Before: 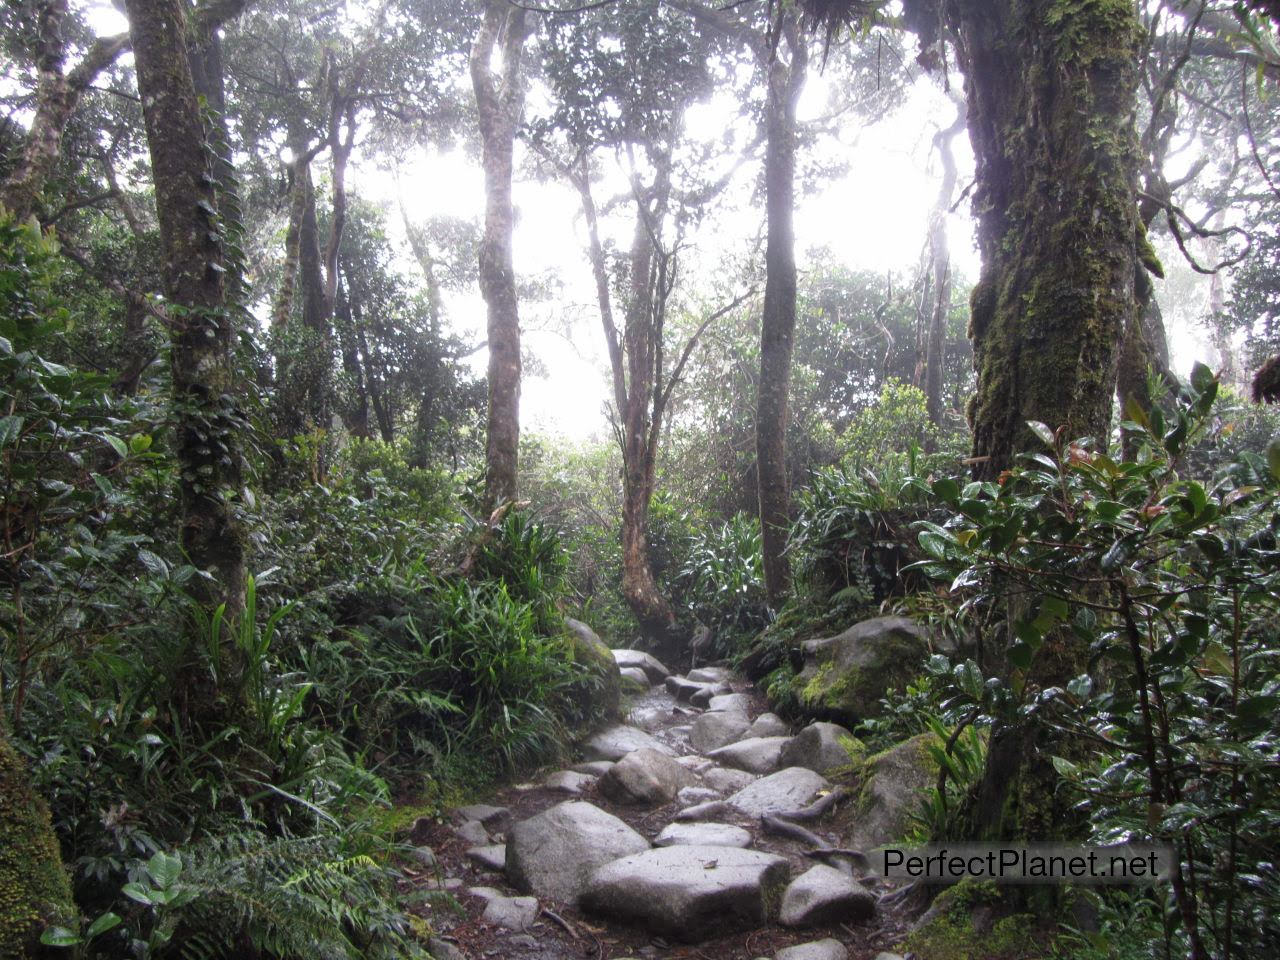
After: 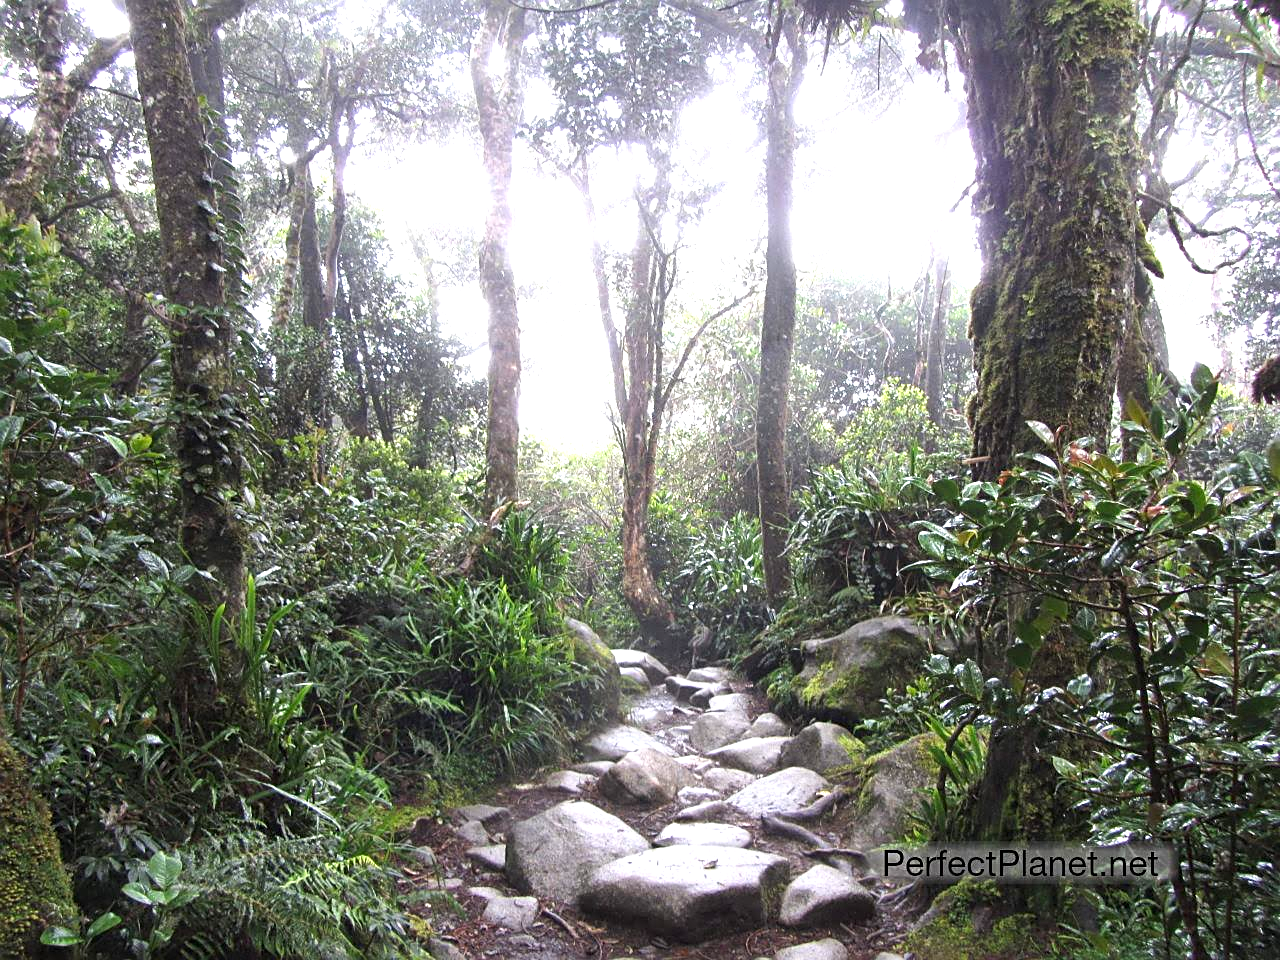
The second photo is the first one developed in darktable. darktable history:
exposure: exposure 0.601 EV, compensate highlight preservation false
levels: levels [0, 0.476, 0.951]
sharpen: on, module defaults
contrast brightness saturation: contrast 0.095, brightness 0.033, saturation 0.089
